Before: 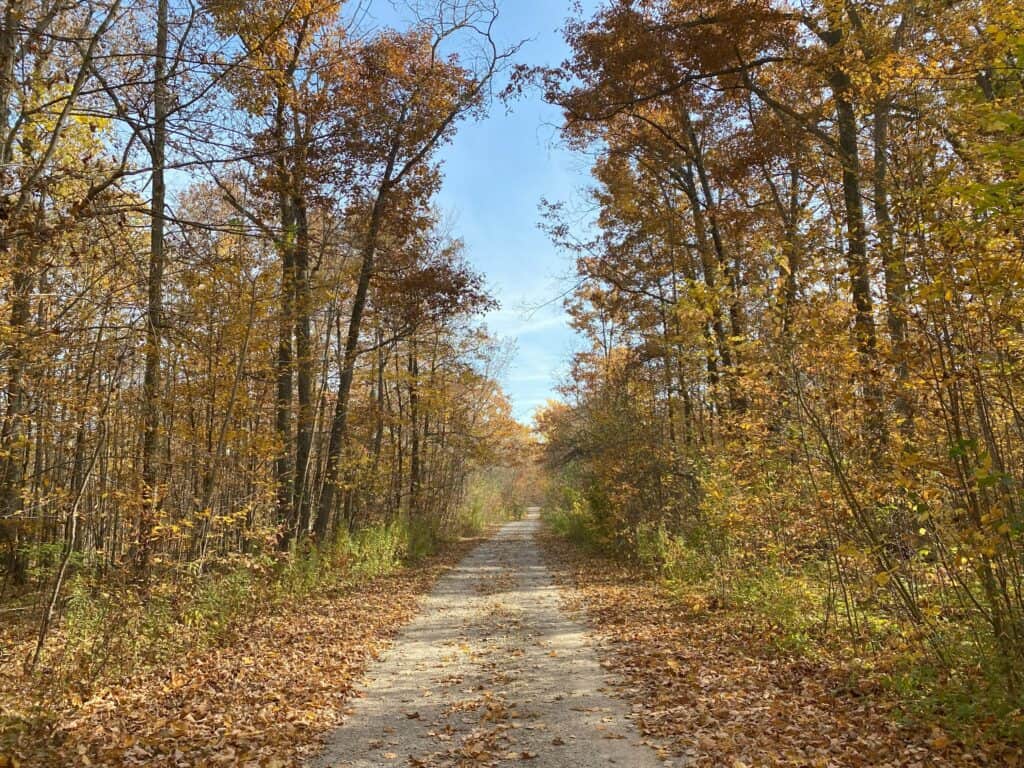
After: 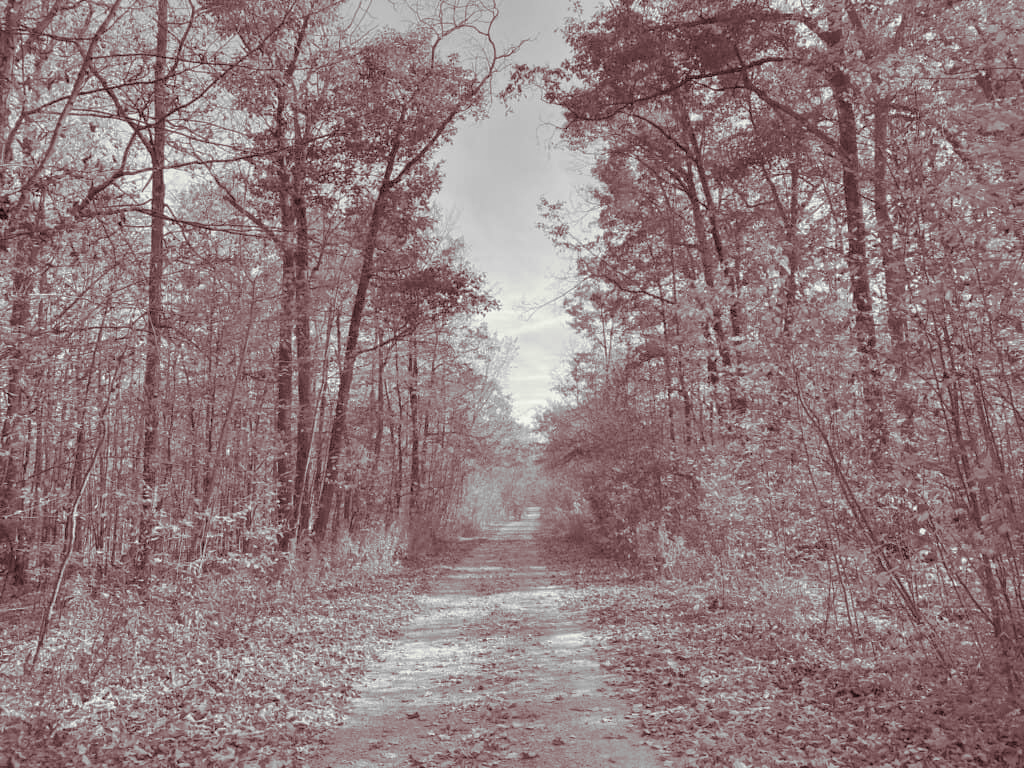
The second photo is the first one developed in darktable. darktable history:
monochrome: a 32, b 64, size 2.3
tone curve: curves: ch0 [(0, 0) (0.004, 0.008) (0.077, 0.156) (0.169, 0.29) (0.774, 0.774) (1, 1)], color space Lab, linked channels, preserve colors none
split-toning: on, module defaults | blend: blend mode overlay, opacity 85%; mask: uniform (no mask)
